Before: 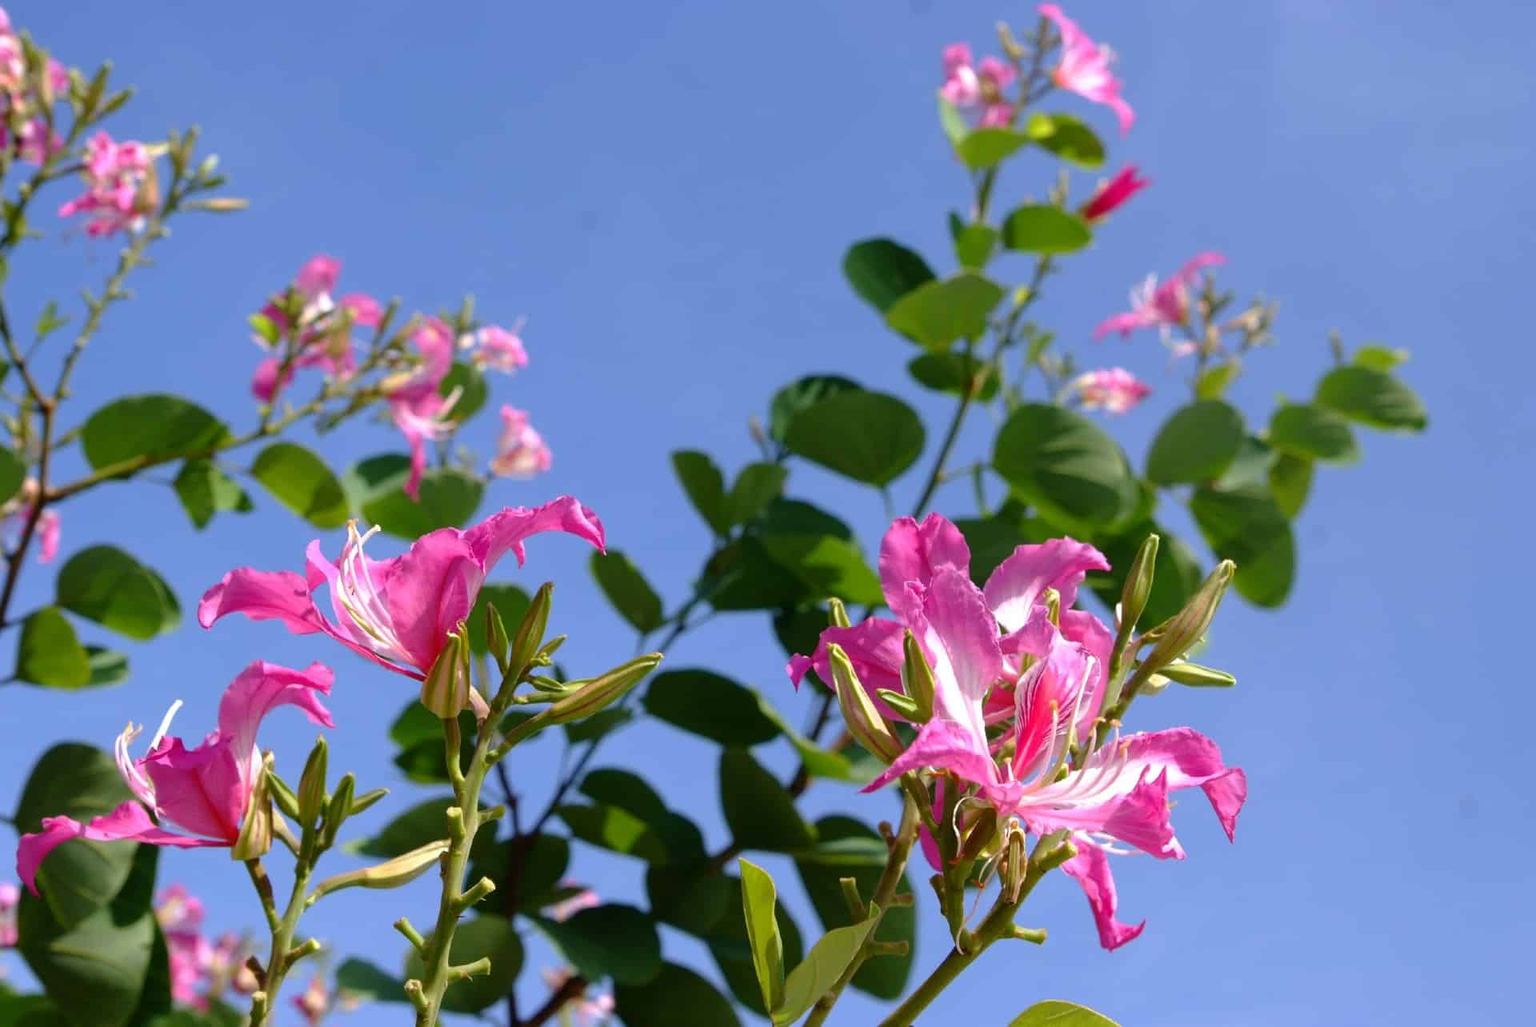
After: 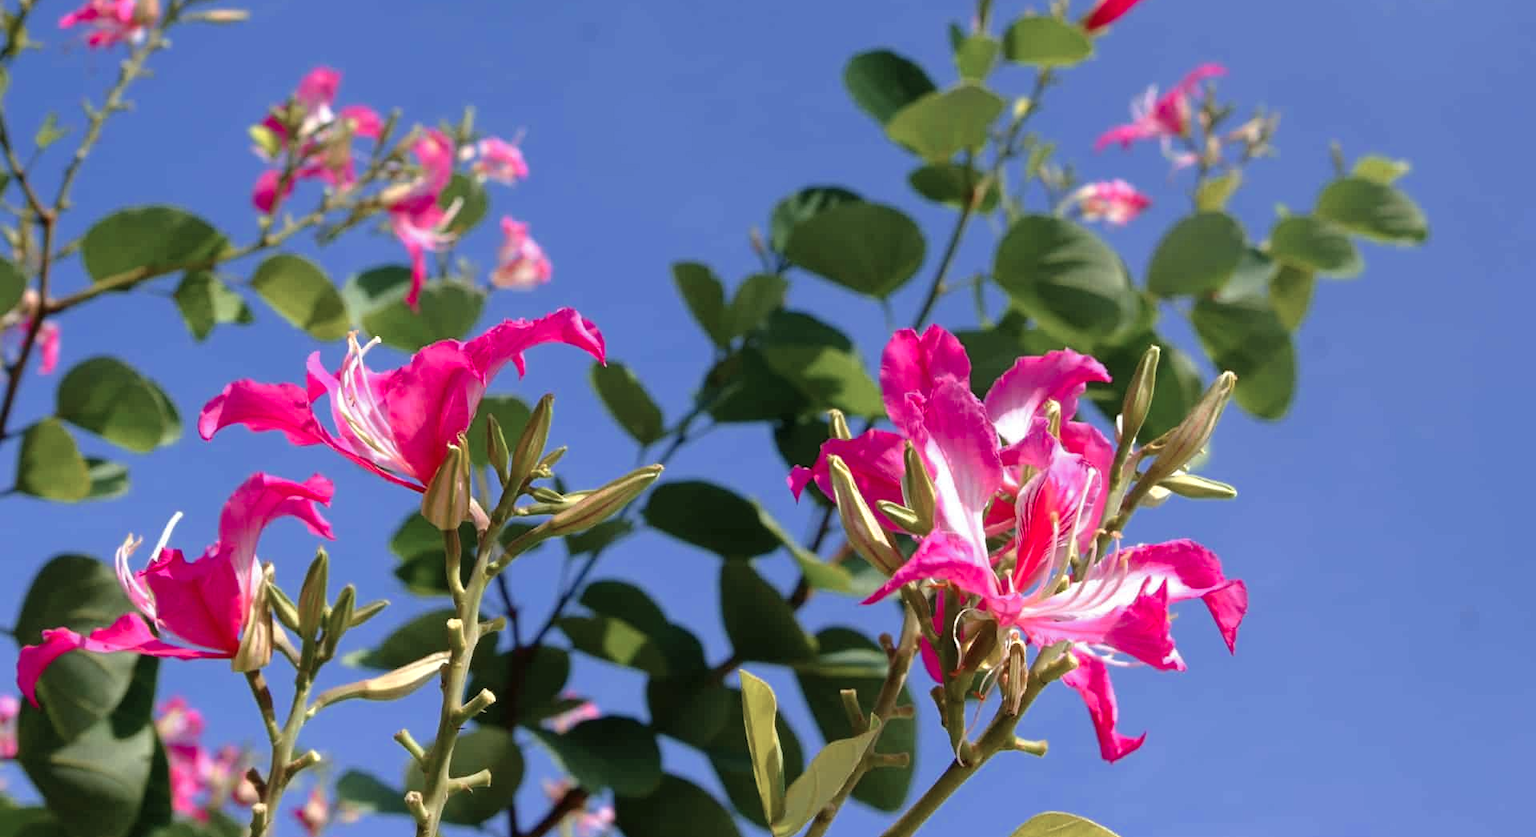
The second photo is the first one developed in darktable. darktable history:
crop and rotate: top 18.507%
color zones: curves: ch0 [(0, 0.473) (0.001, 0.473) (0.226, 0.548) (0.4, 0.589) (0.525, 0.54) (0.728, 0.403) (0.999, 0.473) (1, 0.473)]; ch1 [(0, 0.619) (0.001, 0.619) (0.234, 0.388) (0.4, 0.372) (0.528, 0.422) (0.732, 0.53) (0.999, 0.619) (1, 0.619)]; ch2 [(0, 0.547) (0.001, 0.547) (0.226, 0.45) (0.4, 0.525) (0.525, 0.585) (0.8, 0.511) (0.999, 0.547) (1, 0.547)]
